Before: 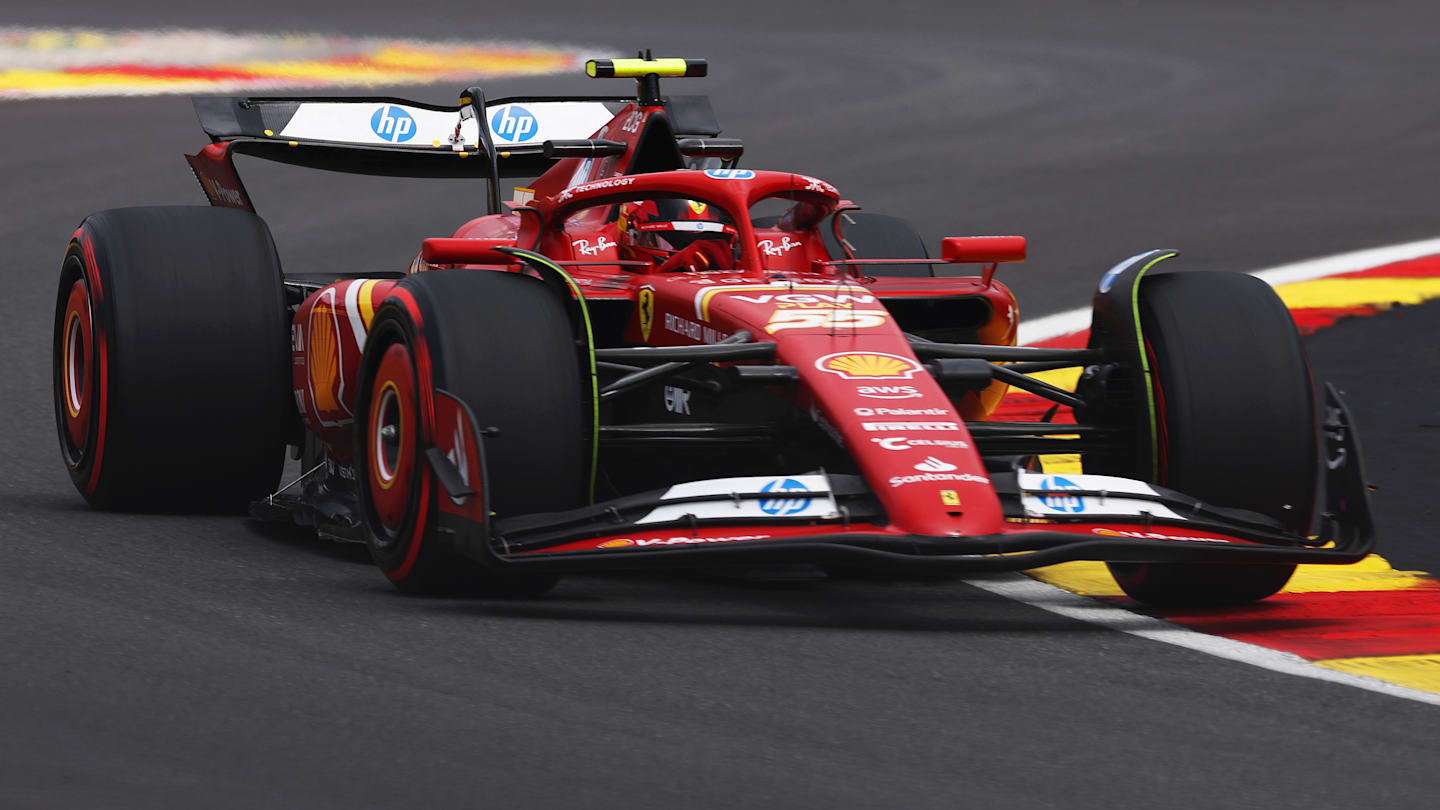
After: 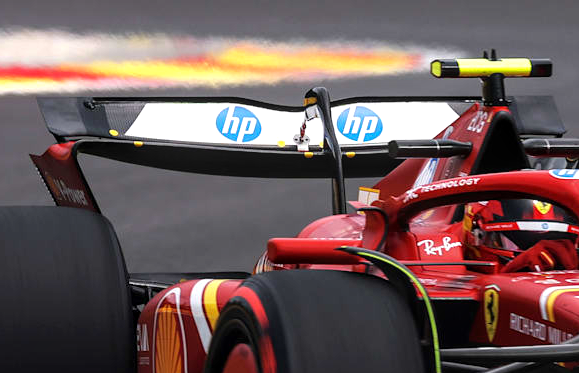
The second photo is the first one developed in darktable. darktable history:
crop and rotate: left 10.813%, top 0.087%, right 48.924%, bottom 53.858%
local contrast: on, module defaults
tone equalizer: -8 EV -0.455 EV, -7 EV -0.379 EV, -6 EV -0.307 EV, -5 EV -0.227 EV, -3 EV 0.238 EV, -2 EV 0.332 EV, -1 EV 0.389 EV, +0 EV 0.445 EV
